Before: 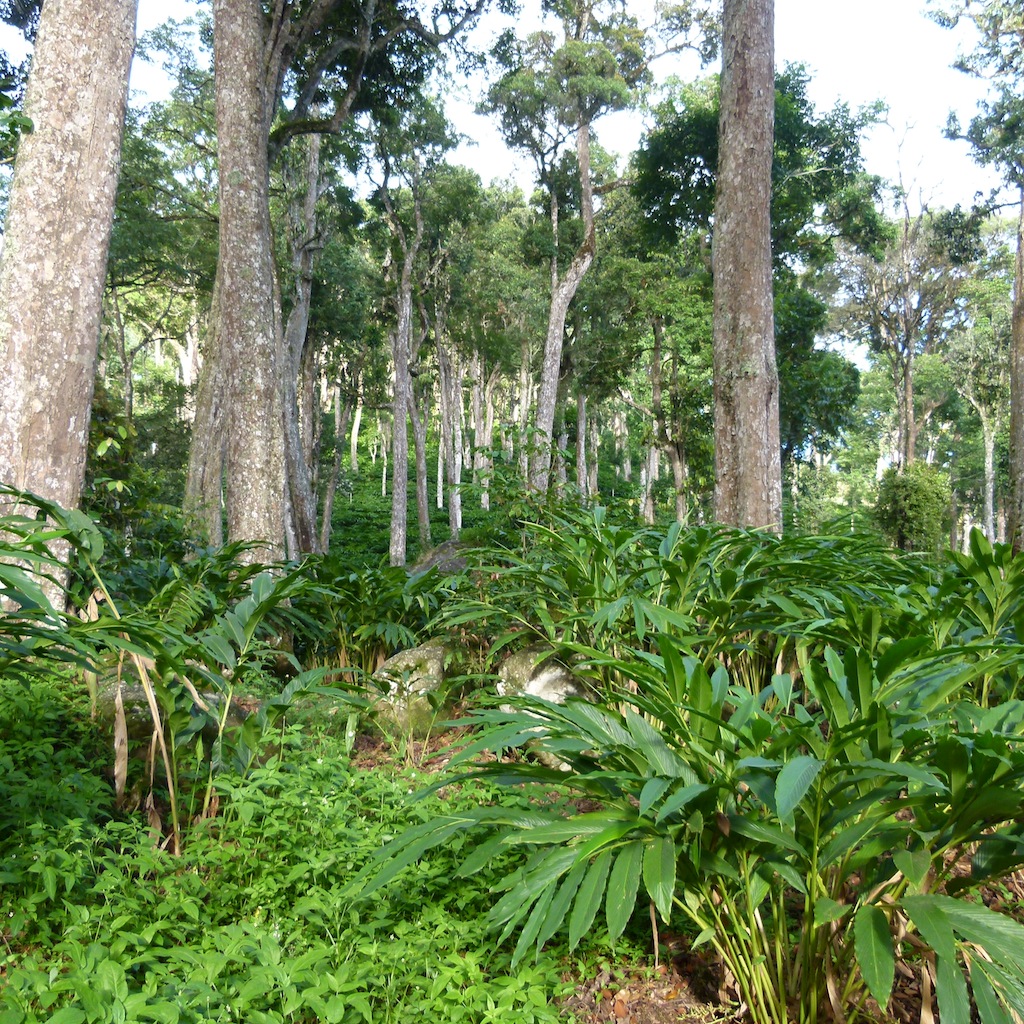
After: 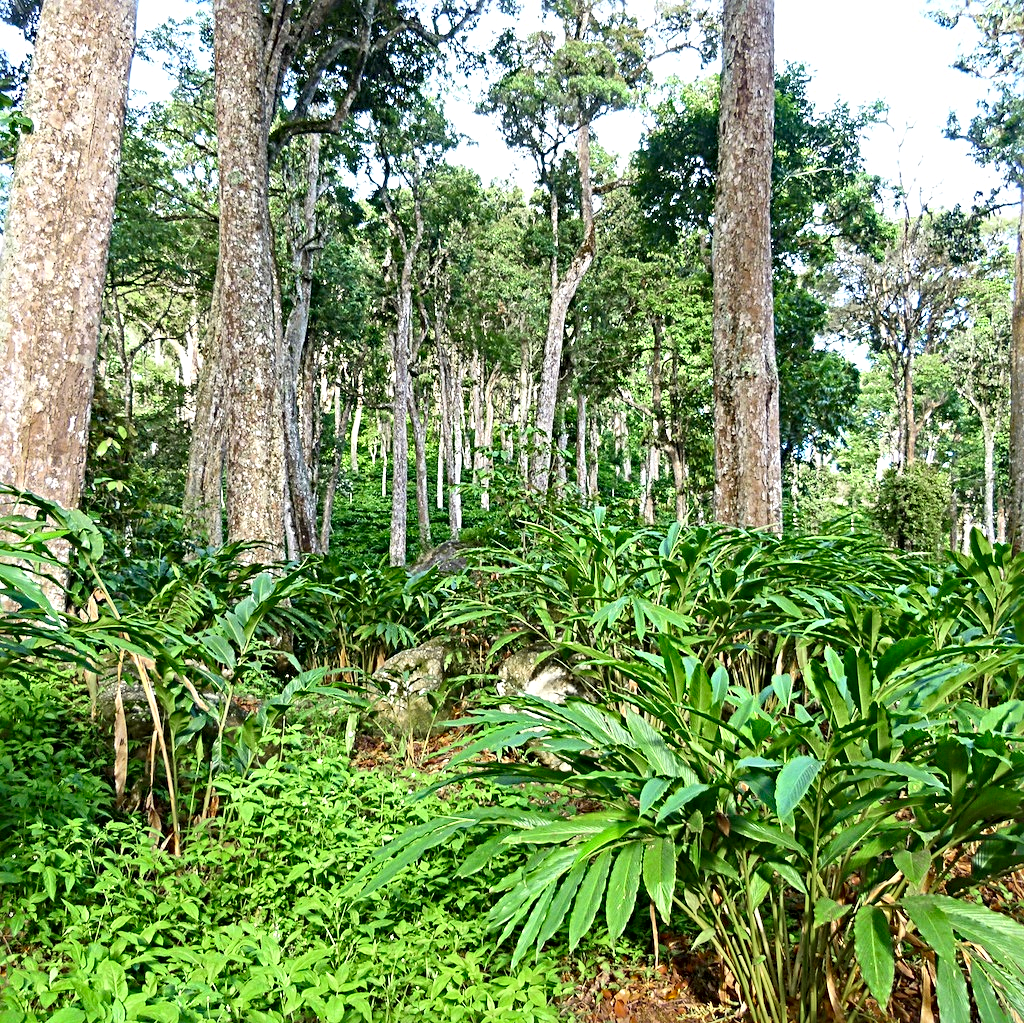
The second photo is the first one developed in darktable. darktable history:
crop: bottom 0.077%
local contrast: mode bilateral grid, contrast 24, coarseness 50, detail 122%, midtone range 0.2
contrast brightness saturation: contrast 0.2, brightness 0.162, saturation 0.224
contrast equalizer: y [[0.5, 0.5, 0.5, 0.512, 0.552, 0.62], [0.5 ×6], [0.5 ×4, 0.504, 0.553], [0 ×6], [0 ×6]]
sharpen: radius 4.902
color zones: curves: ch0 [(0.11, 0.396) (0.195, 0.36) (0.25, 0.5) (0.303, 0.412) (0.357, 0.544) (0.75, 0.5) (0.967, 0.328)]; ch1 [(0, 0.468) (0.112, 0.512) (0.202, 0.6) (0.25, 0.5) (0.307, 0.352) (0.357, 0.544) (0.75, 0.5) (0.963, 0.524)]
haze removal: compatibility mode true, adaptive false
